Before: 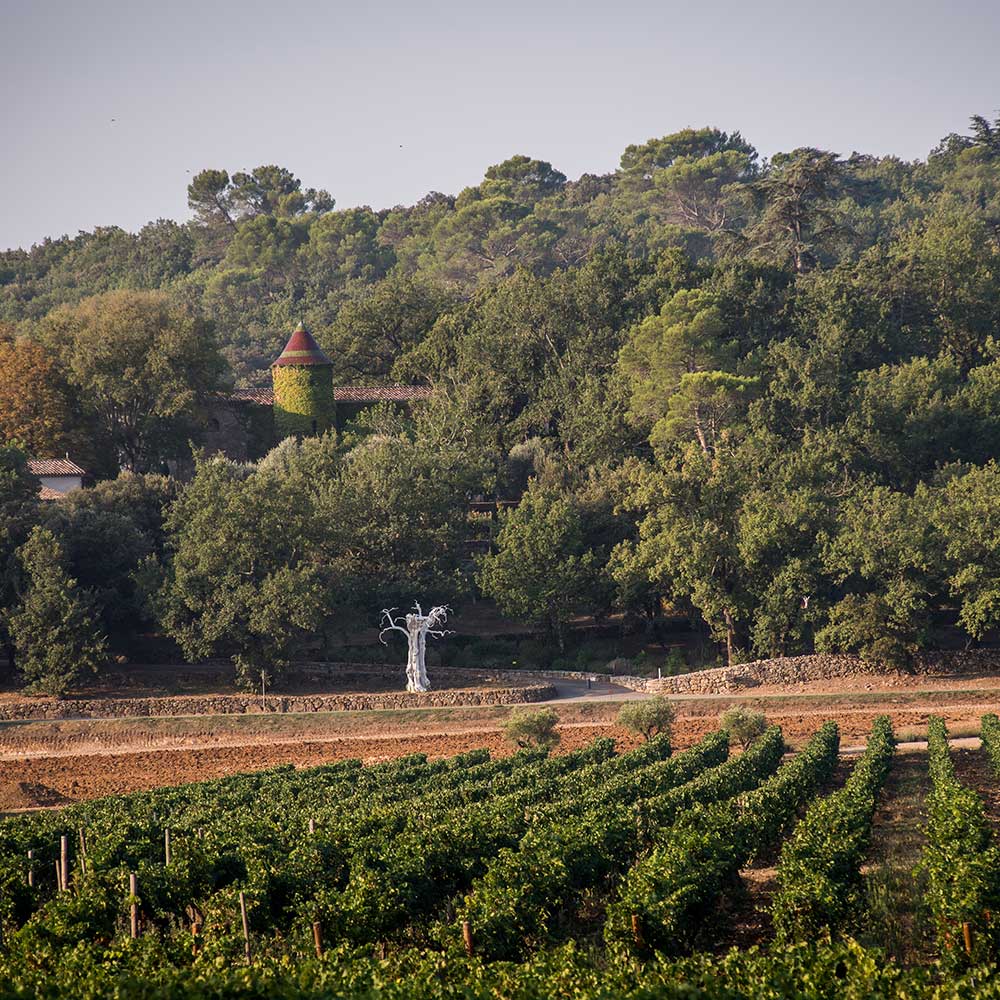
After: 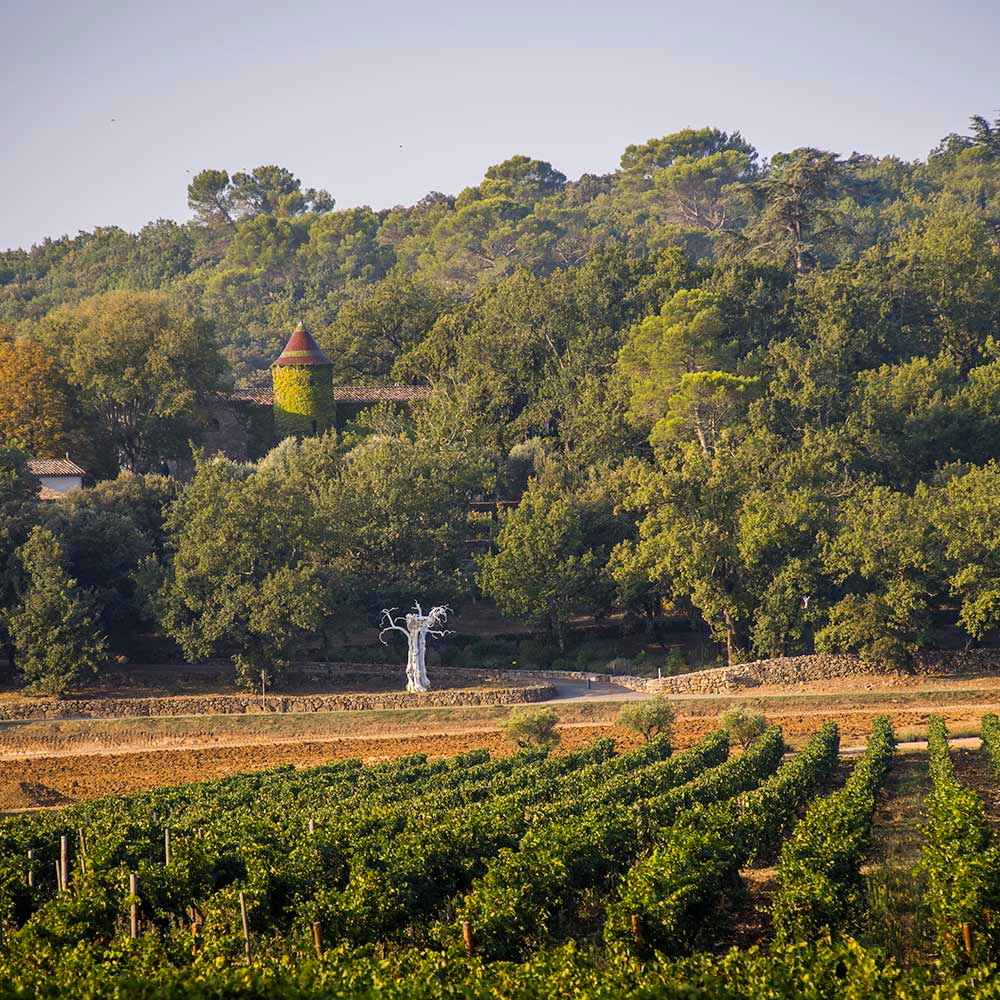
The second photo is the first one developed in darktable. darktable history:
color contrast: green-magenta contrast 0.85, blue-yellow contrast 1.25, unbound 0
contrast brightness saturation: contrast 0.07, brightness 0.08, saturation 0.18
